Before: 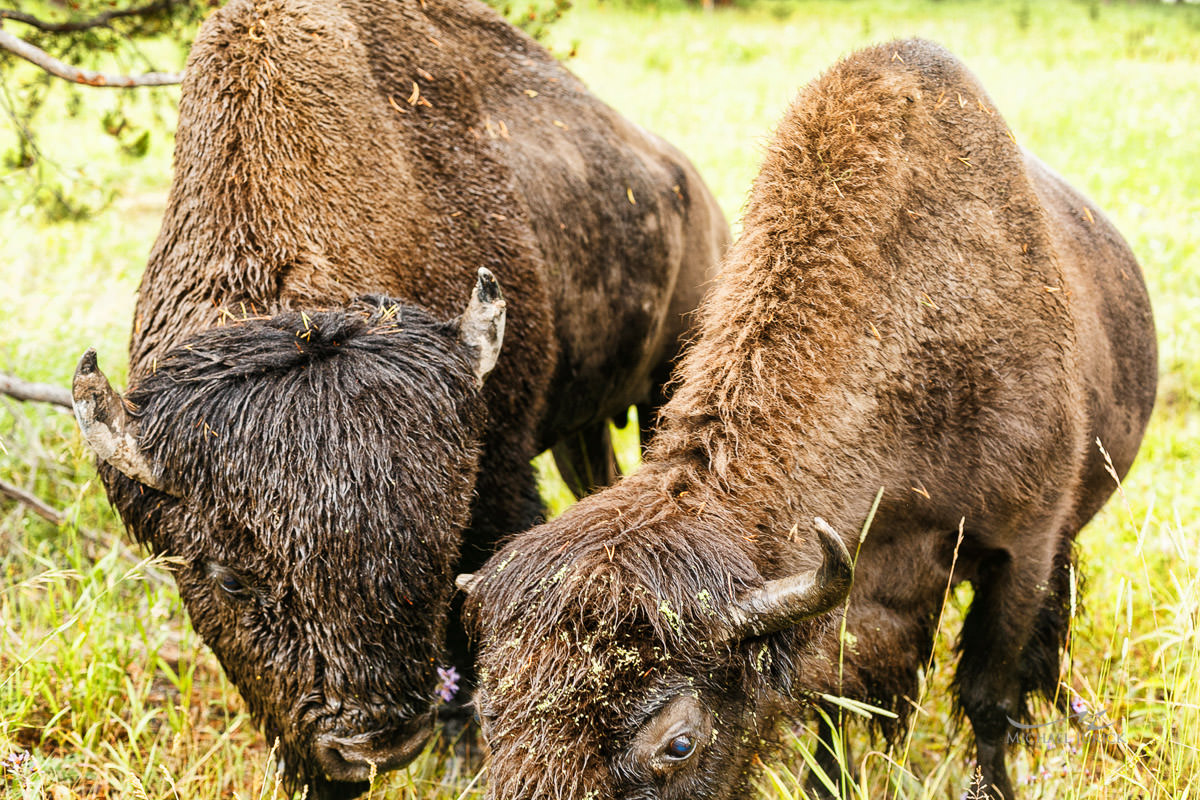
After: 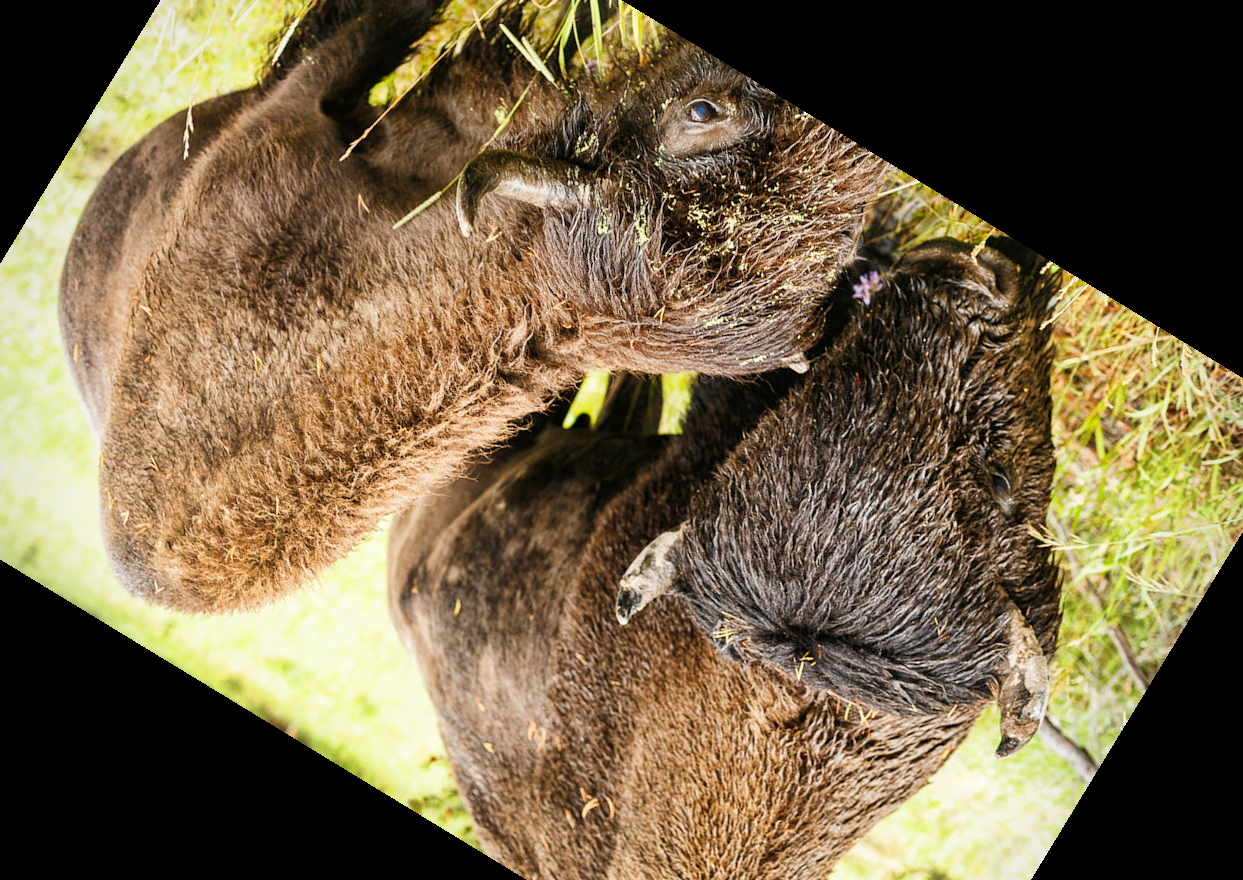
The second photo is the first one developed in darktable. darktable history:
crop and rotate: angle 148.68°, left 9.111%, top 15.603%, right 4.588%, bottom 17.041%
vignetting: fall-off radius 60.92%
